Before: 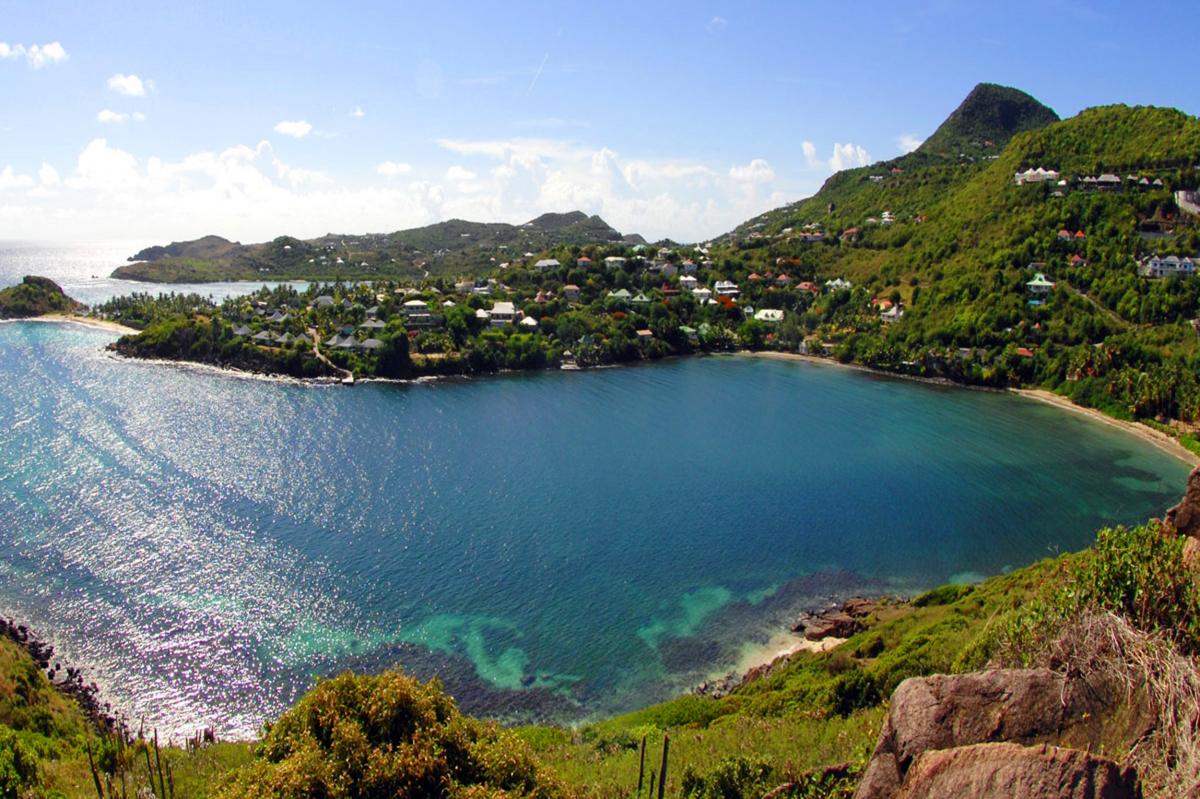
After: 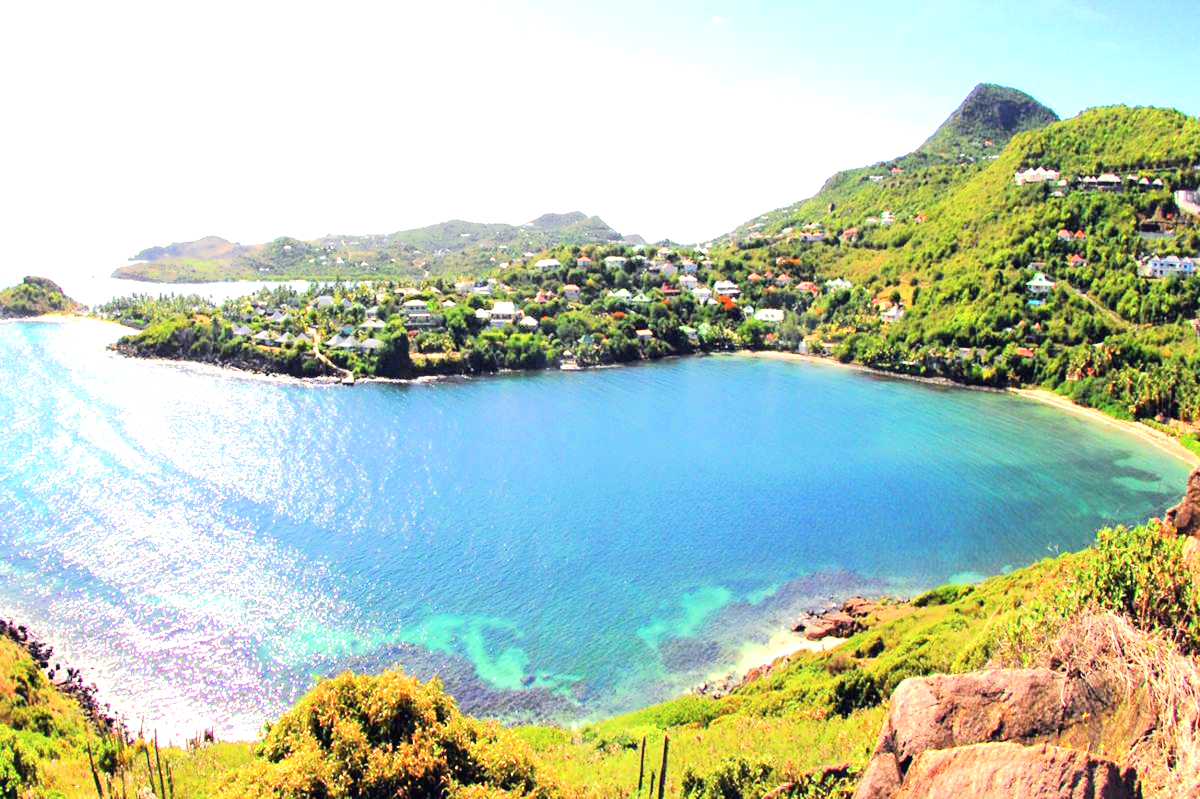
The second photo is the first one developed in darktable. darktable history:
exposure: black level correction 0, exposure 1.386 EV, compensate highlight preservation false
tone equalizer: -7 EV 0.163 EV, -6 EV 0.616 EV, -5 EV 1.18 EV, -4 EV 1.31 EV, -3 EV 1.13 EV, -2 EV 0.6 EV, -1 EV 0.168 EV, edges refinement/feathering 500, mask exposure compensation -1.57 EV, preserve details no
contrast brightness saturation: saturation -0.052
